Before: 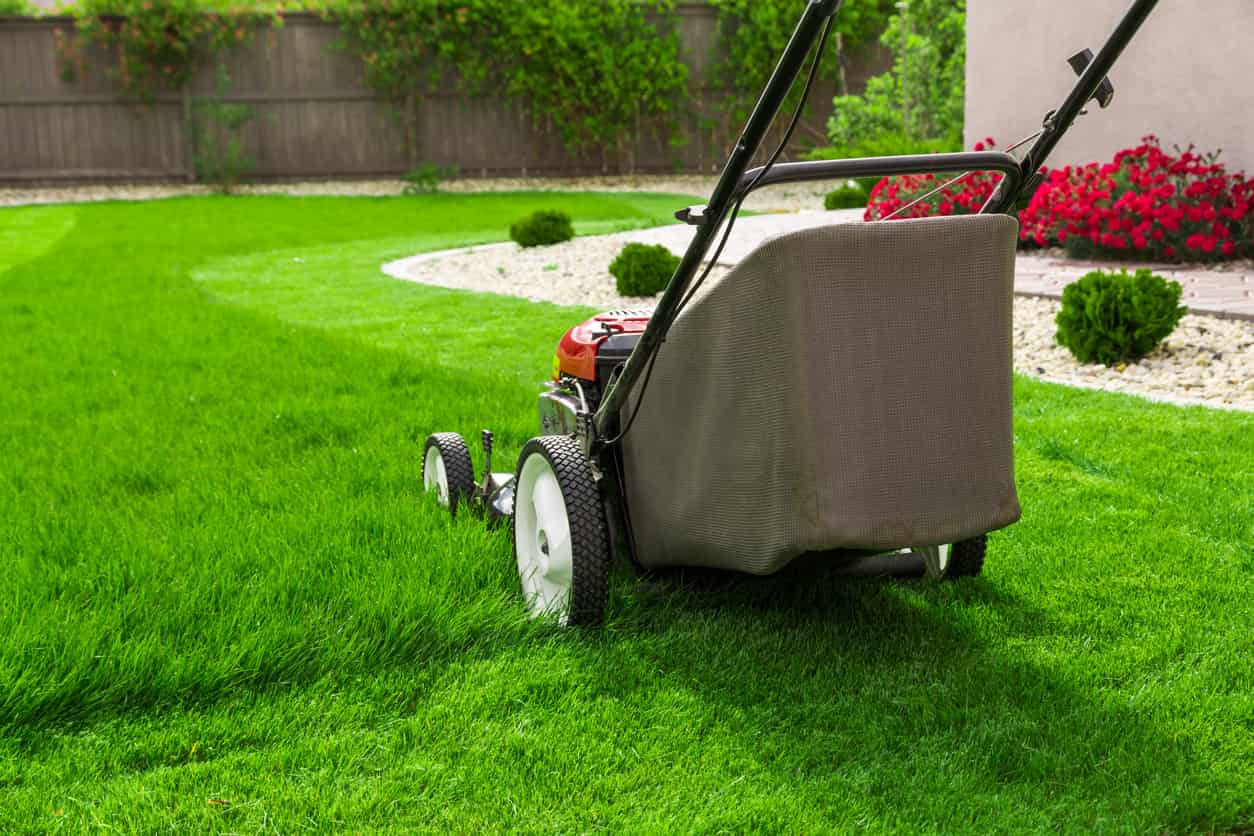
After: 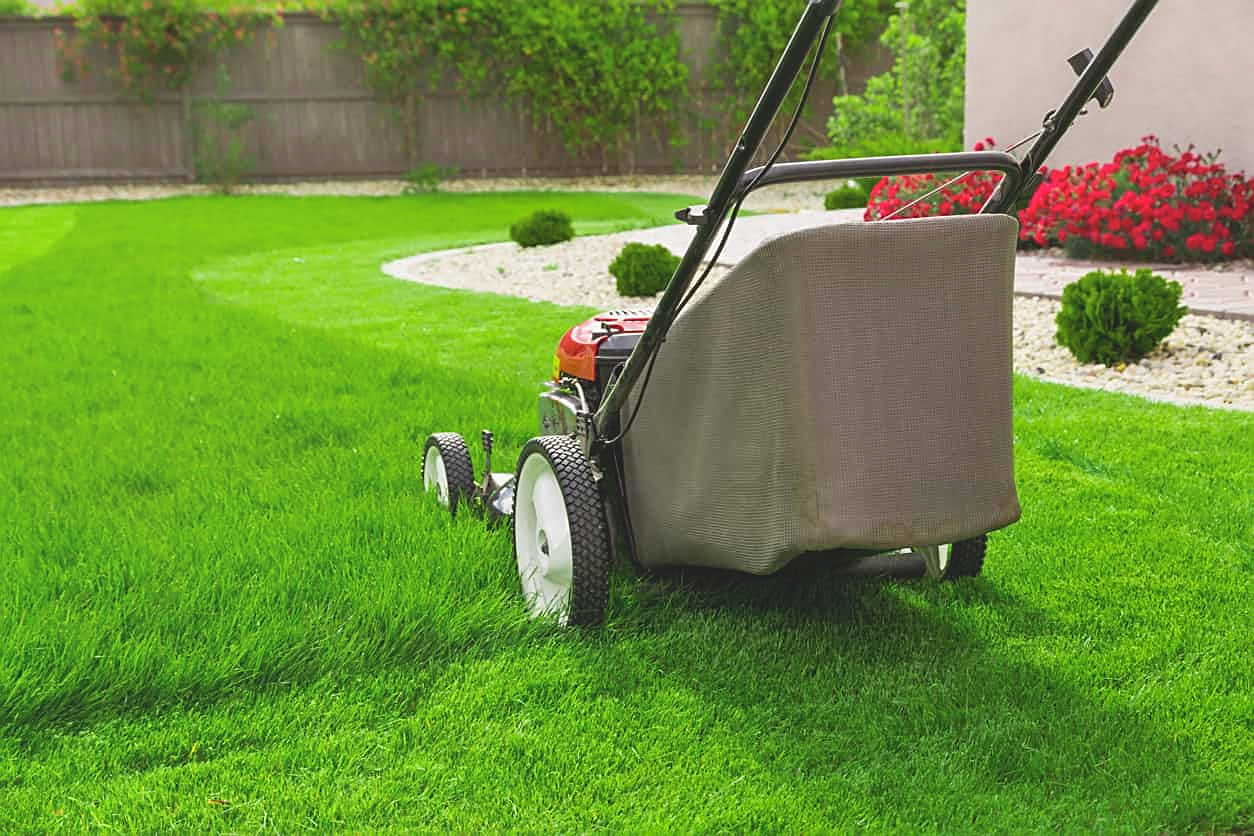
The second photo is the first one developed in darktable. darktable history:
local contrast: detail 70%
shadows and highlights: radius 110.86, shadows 51.09, white point adjustment 9.16, highlights -4.17, highlights color adjustment 32.2%, soften with gaussian
sharpen: on, module defaults
